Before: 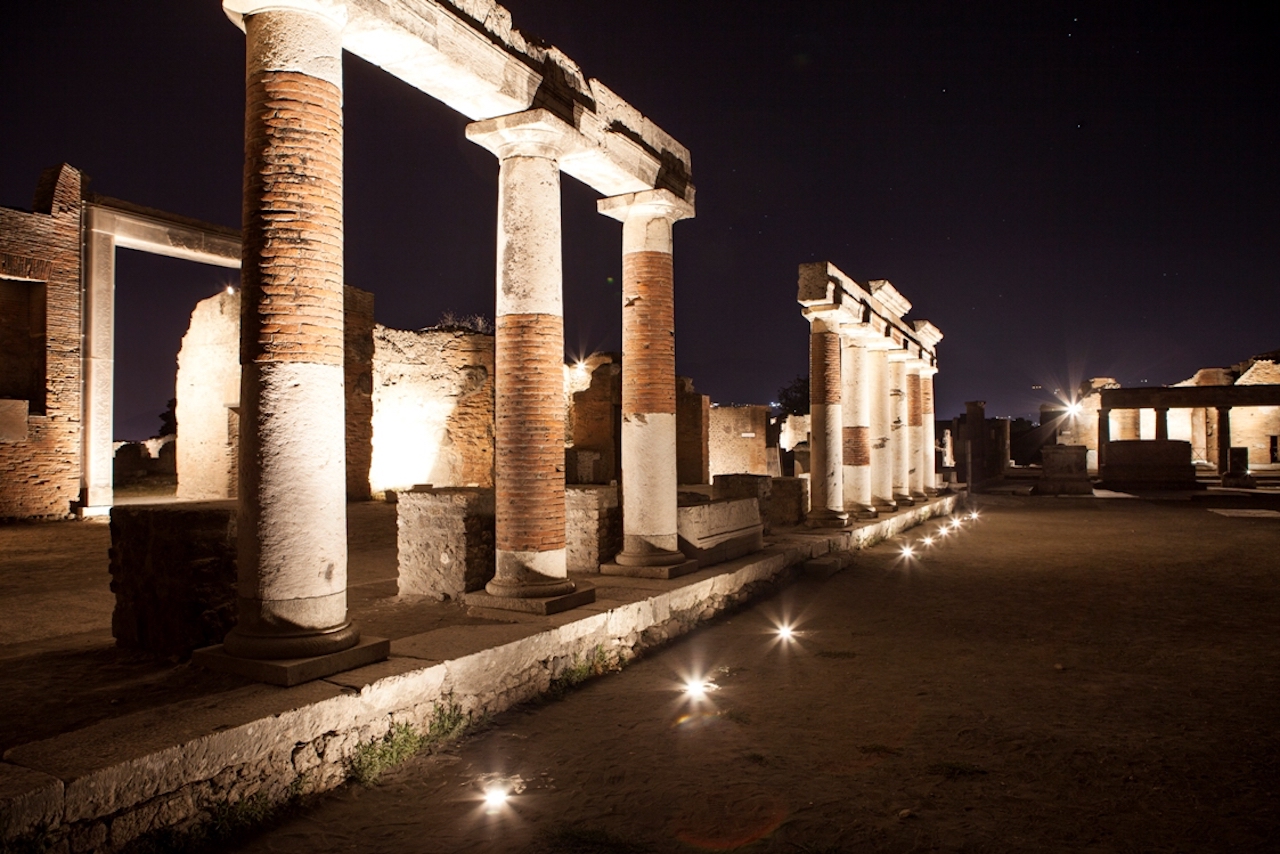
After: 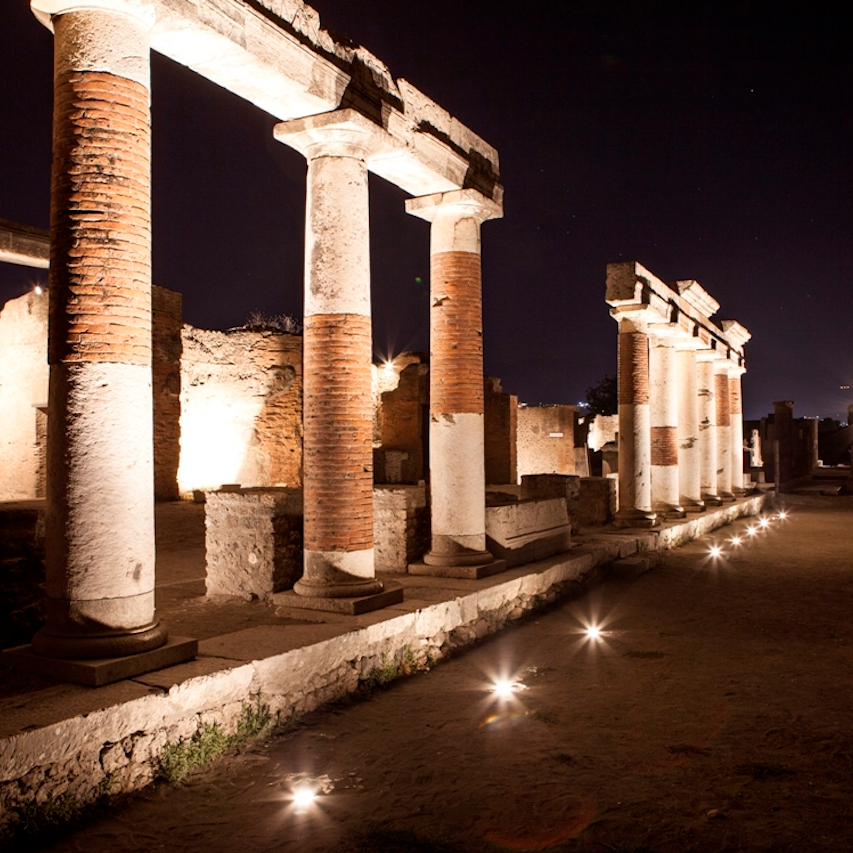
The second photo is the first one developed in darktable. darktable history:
contrast brightness saturation: saturation -0.05
crop and rotate: left 15.055%, right 18.278%
